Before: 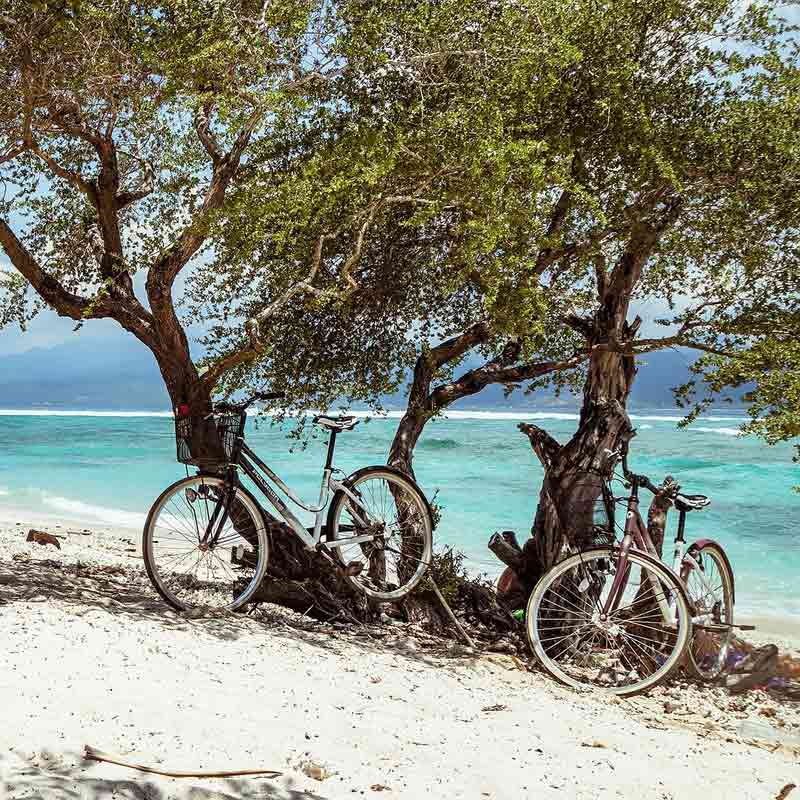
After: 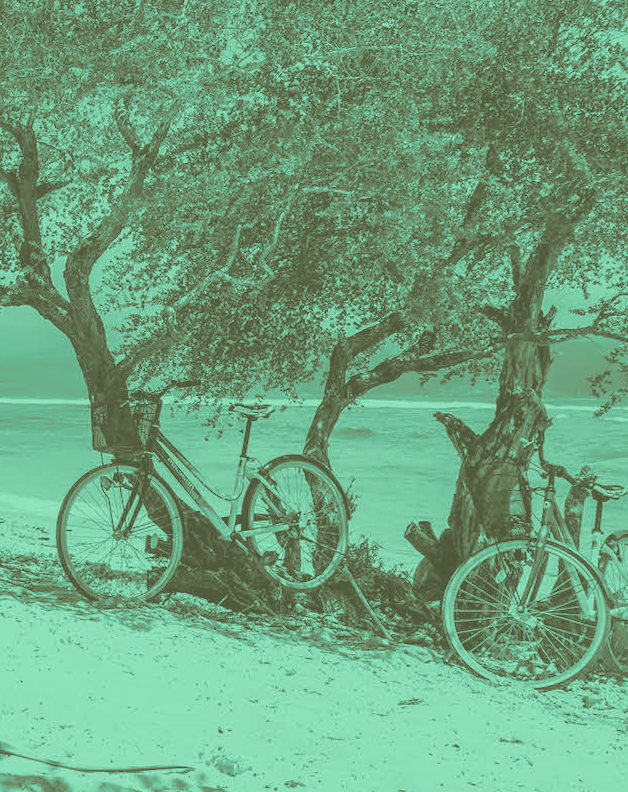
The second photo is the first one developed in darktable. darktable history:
split-toning: shadows › hue 32.4°, shadows › saturation 0.51, highlights › hue 180°, highlights › saturation 0, balance -60.17, compress 55.19%
colorize: hue 147.6°, saturation 65%, lightness 21.64%
rotate and perspective: rotation 0.226°, lens shift (vertical) -0.042, crop left 0.023, crop right 0.982, crop top 0.006, crop bottom 0.994
crop and rotate: left 9.597%, right 10.195%
